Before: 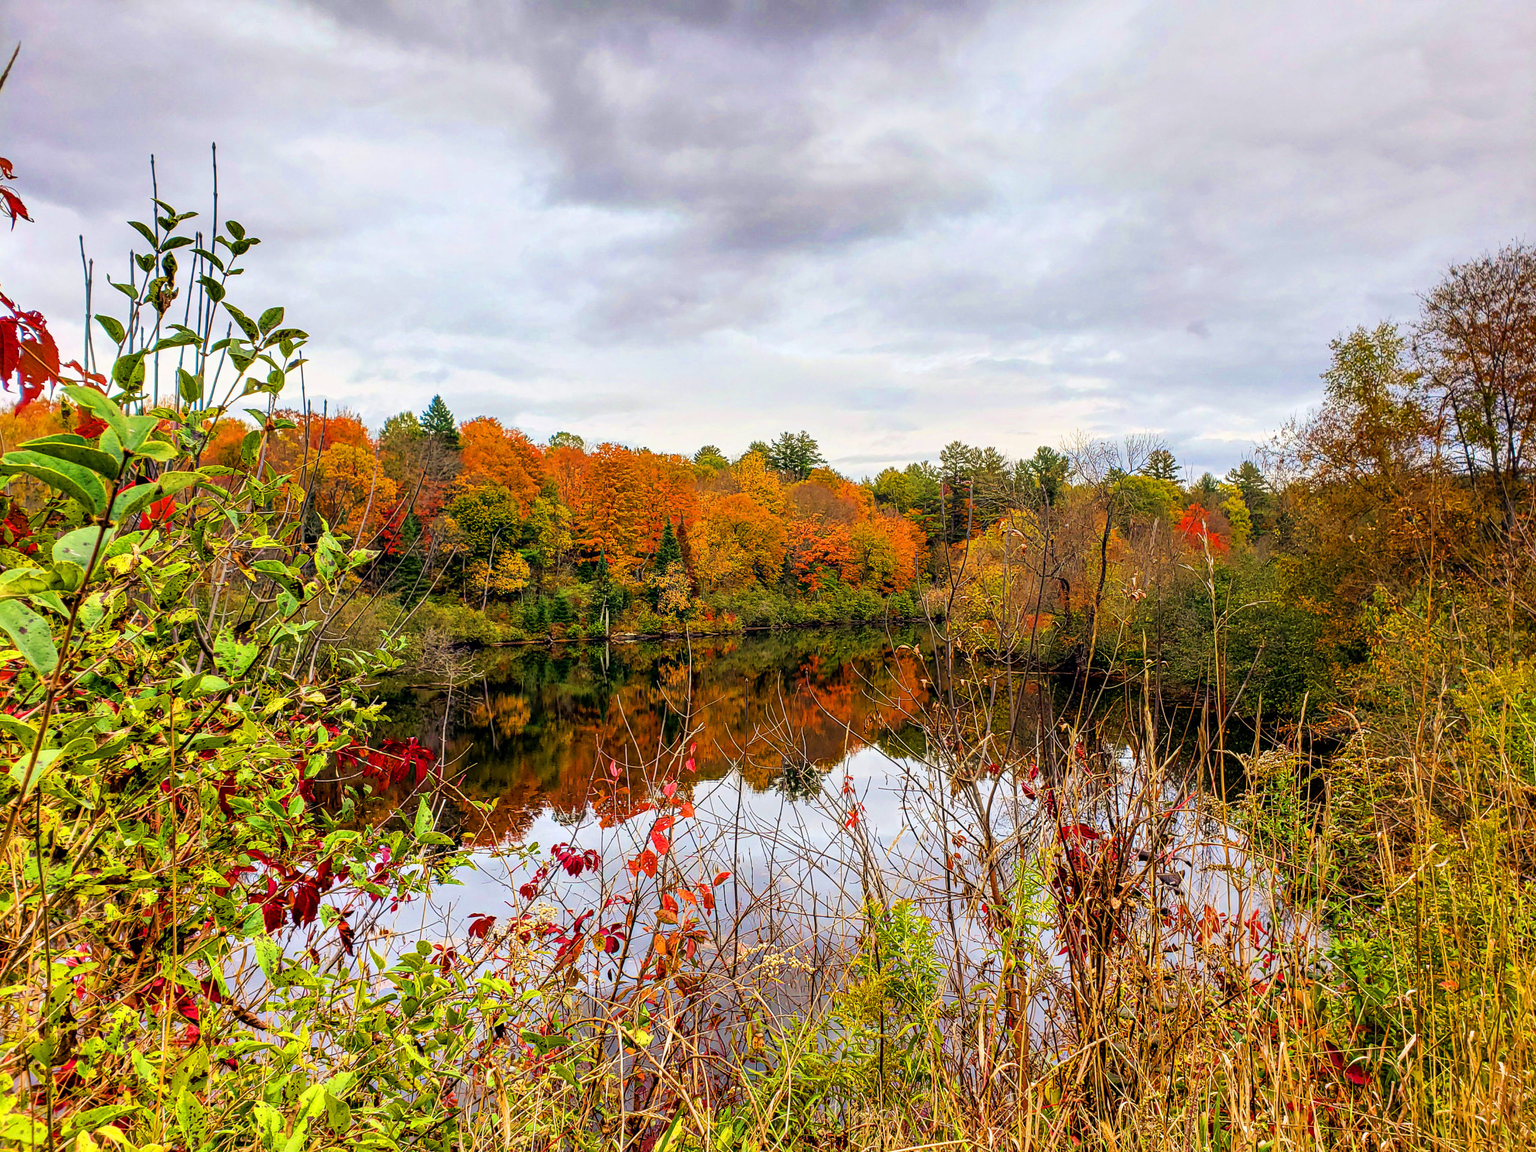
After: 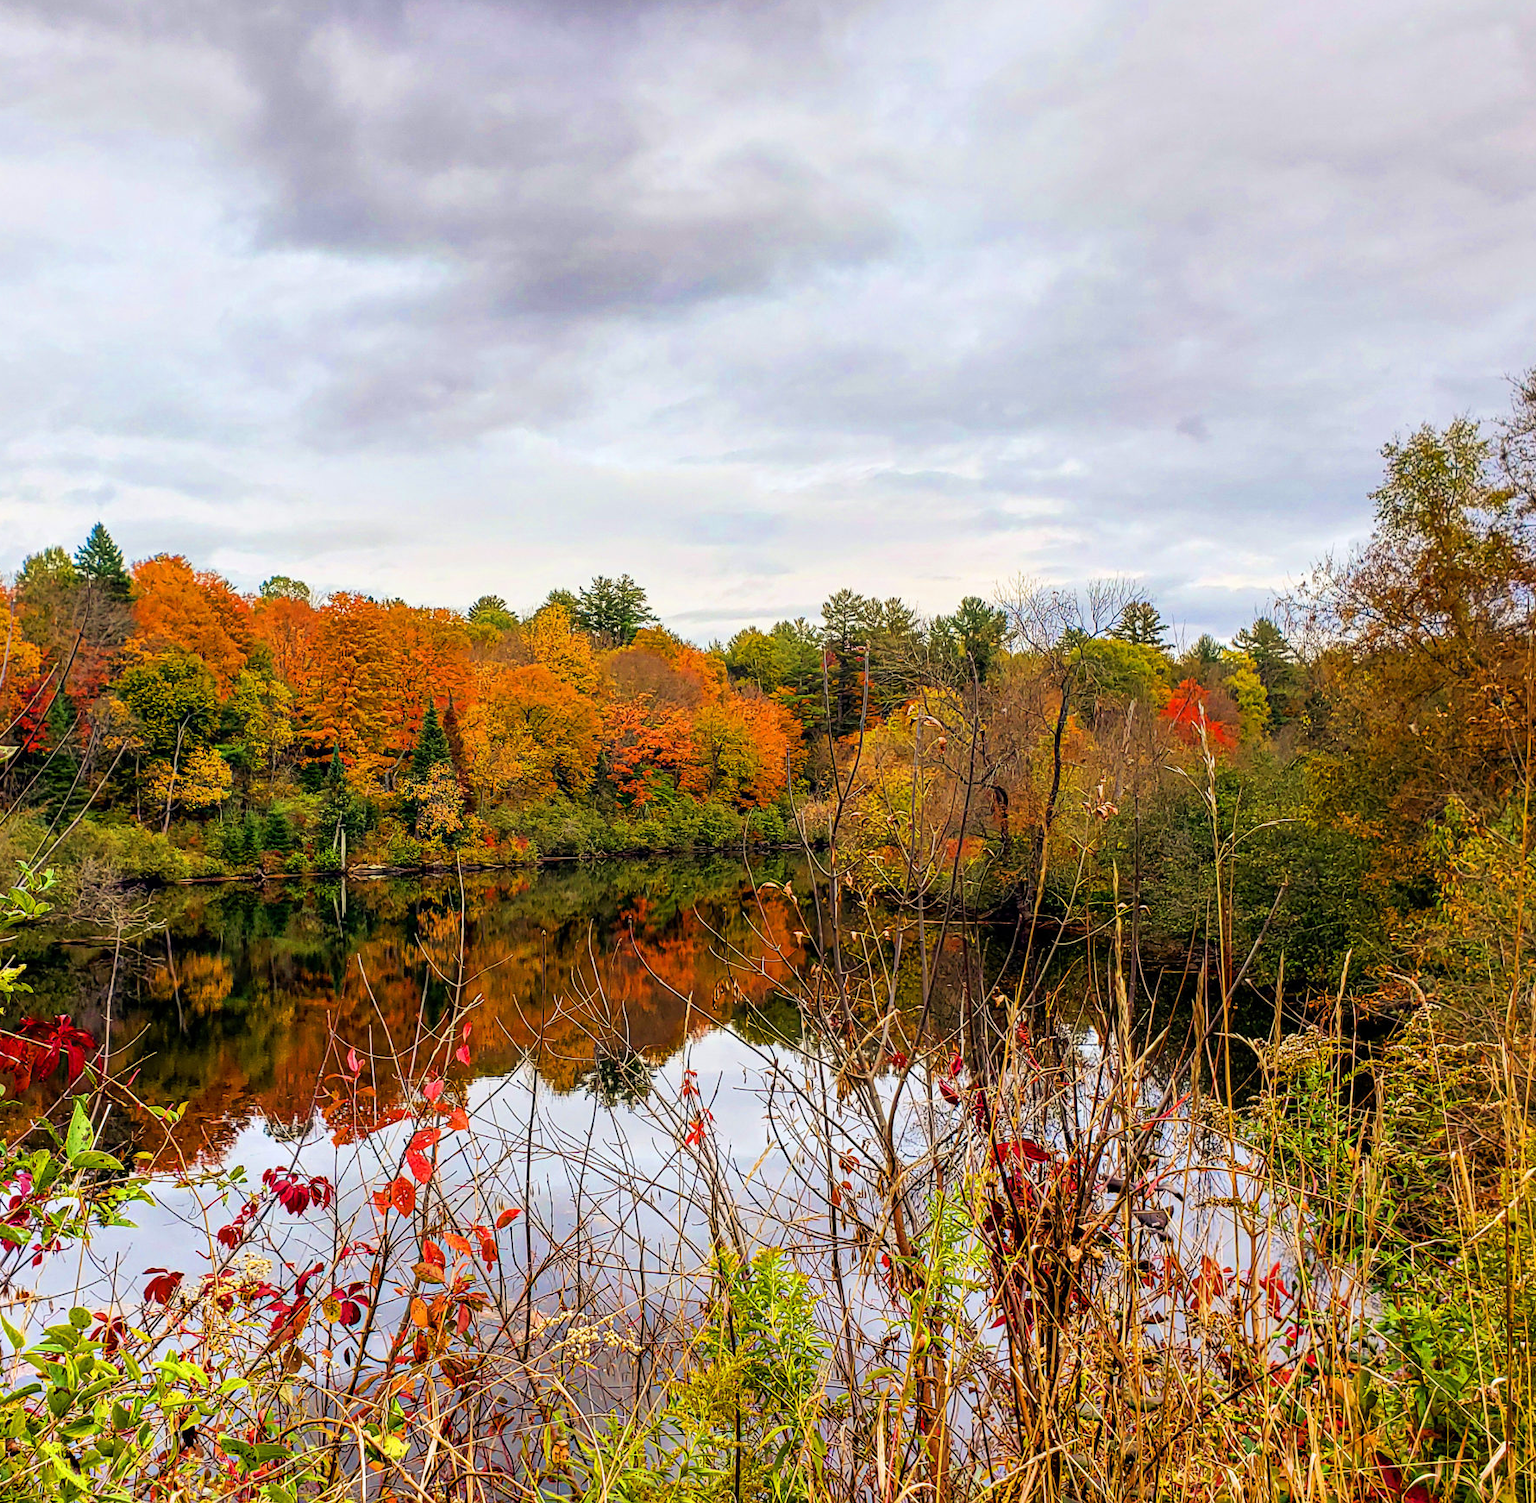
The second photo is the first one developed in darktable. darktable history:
crop and rotate: left 23.997%, top 2.71%, right 6.417%, bottom 6.485%
